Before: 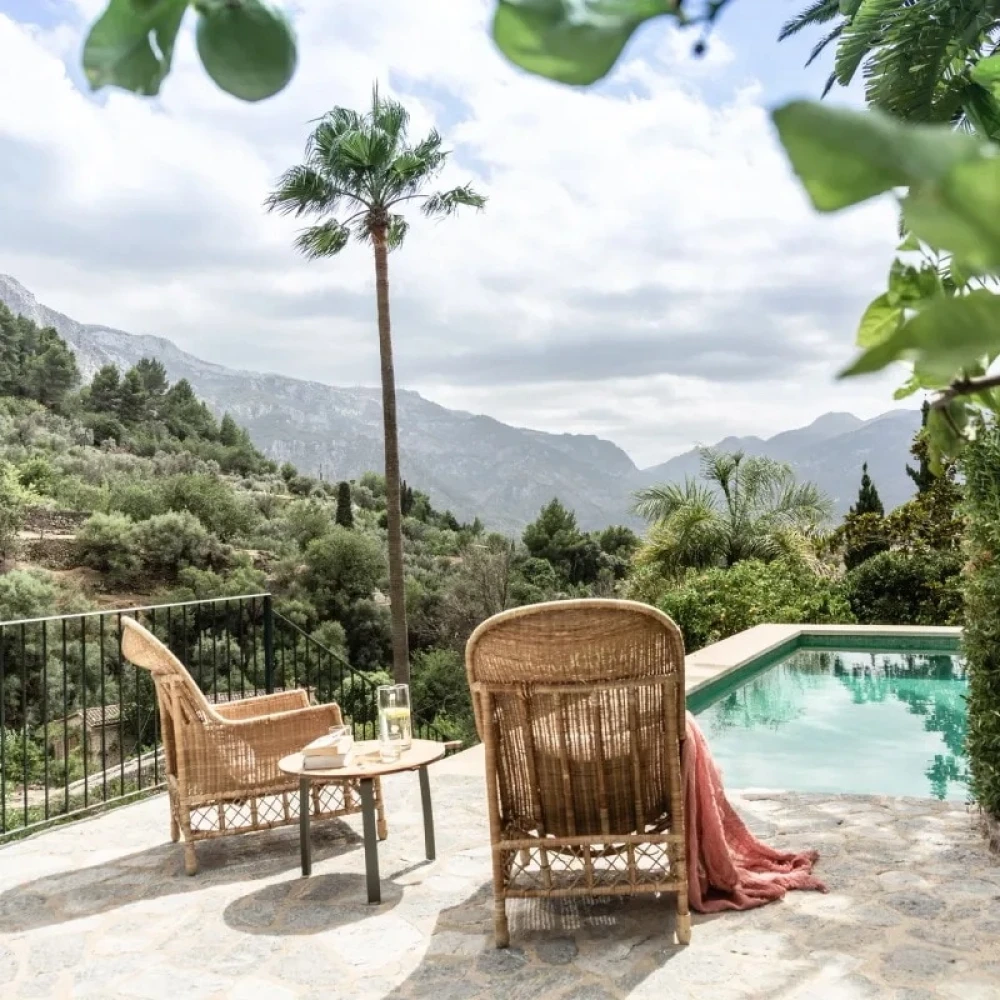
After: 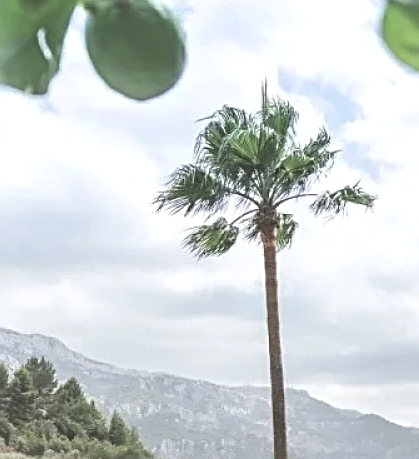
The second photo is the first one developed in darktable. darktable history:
crop and rotate: left 11.116%, top 0.118%, right 46.92%, bottom 53.889%
sharpen: radius 2.67, amount 0.659
exposure: black level correction -0.042, exposure 0.062 EV, compensate highlight preservation false
